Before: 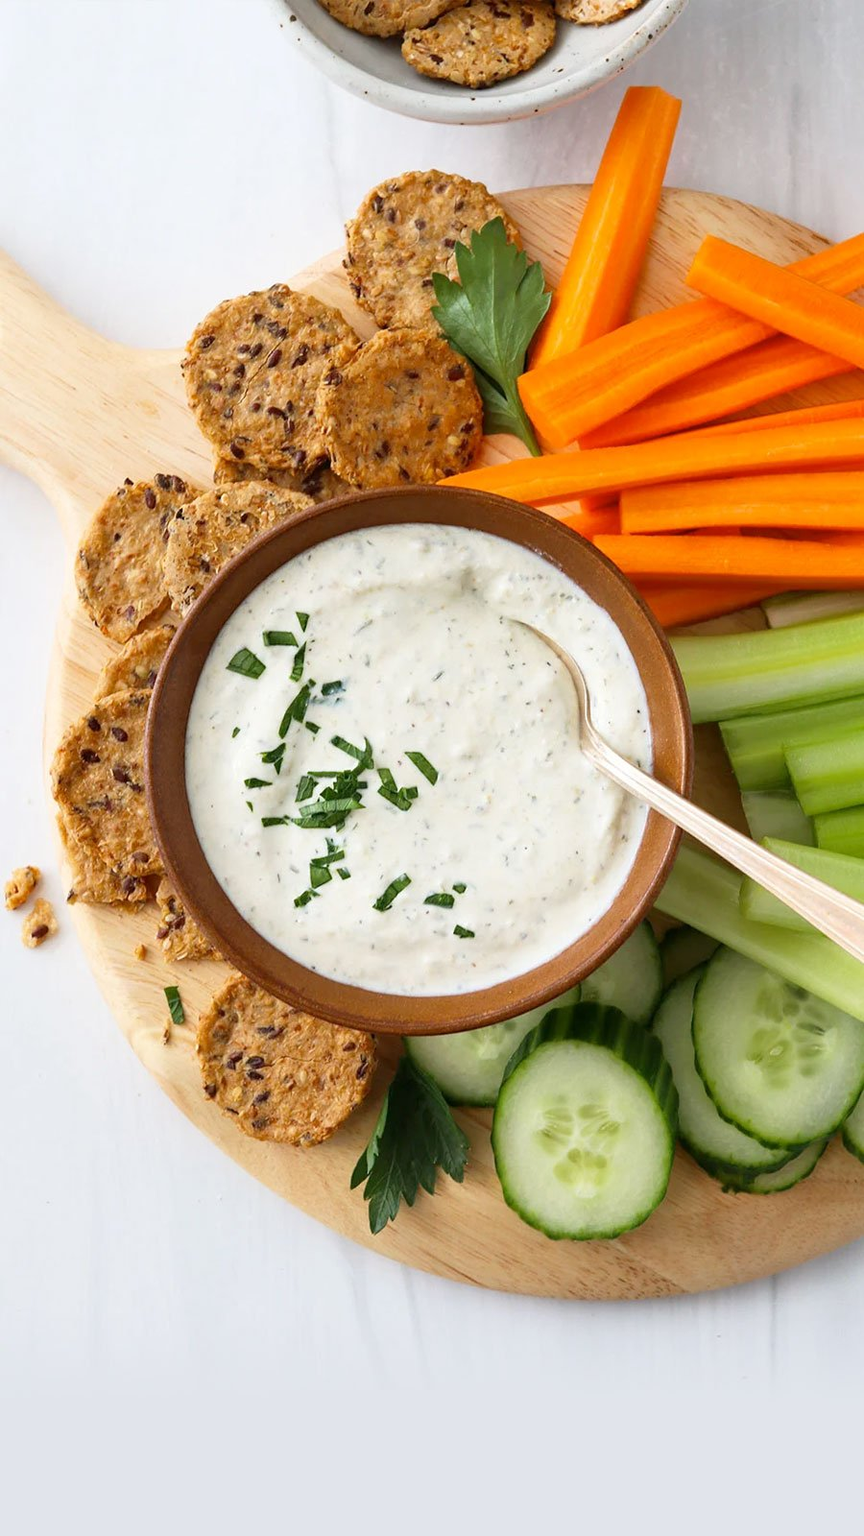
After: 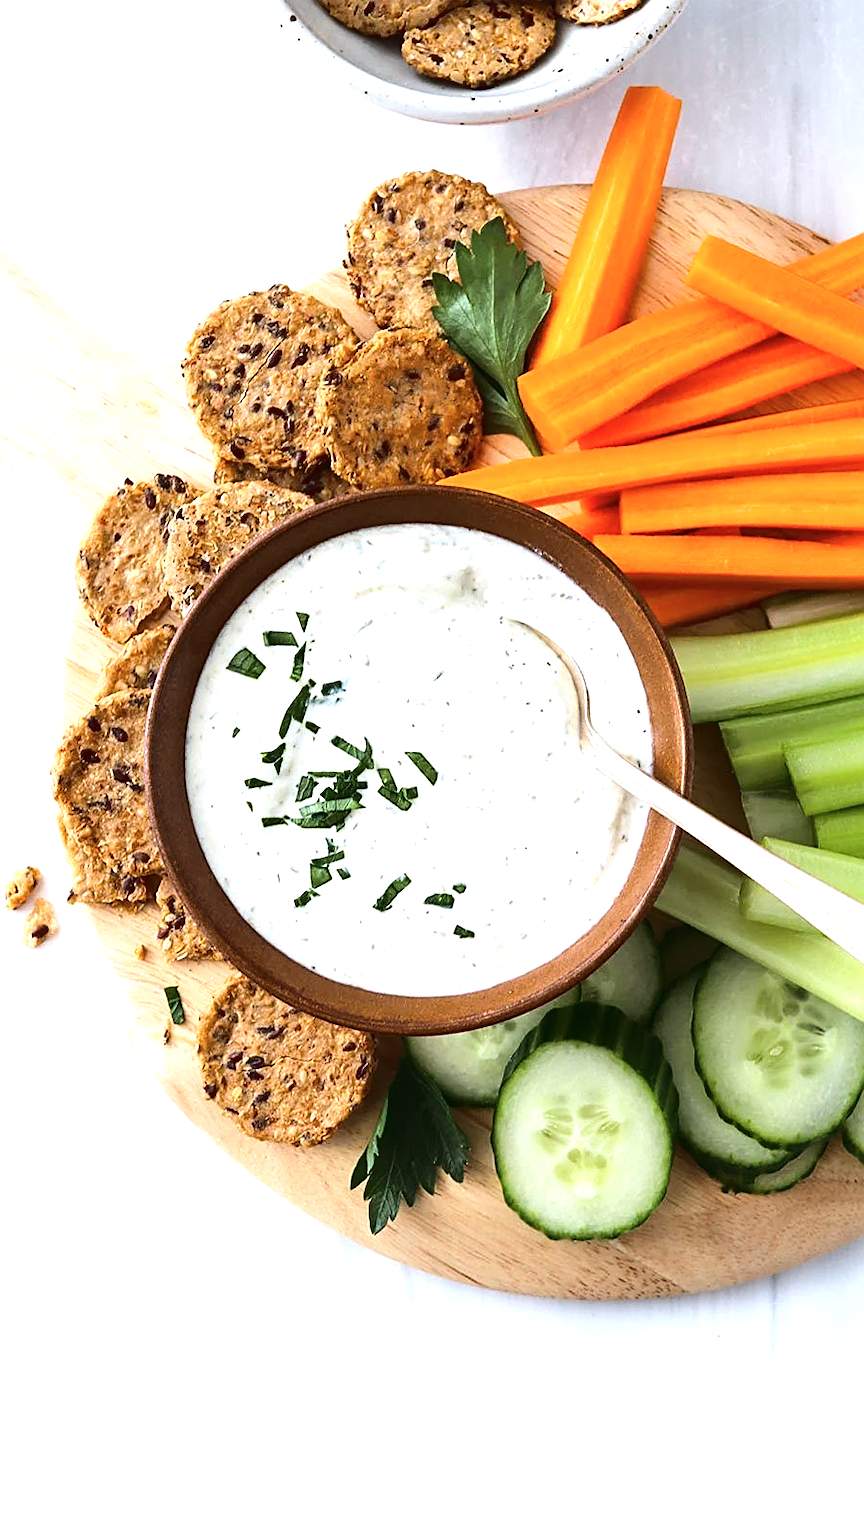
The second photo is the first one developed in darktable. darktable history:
tone curve: curves: ch0 [(0, 0.032) (0.181, 0.152) (0.751, 0.762) (1, 1)], color space Lab, linked channels, preserve colors none
tone equalizer: -8 EV -0.75 EV, -7 EV -0.7 EV, -6 EV -0.6 EV, -5 EV -0.4 EV, -3 EV 0.4 EV, -2 EV 0.6 EV, -1 EV 0.7 EV, +0 EV 0.75 EV, edges refinement/feathering 500, mask exposure compensation -1.57 EV, preserve details no
sharpen: on, module defaults
color correction: highlights a* -0.772, highlights b* -8.92
